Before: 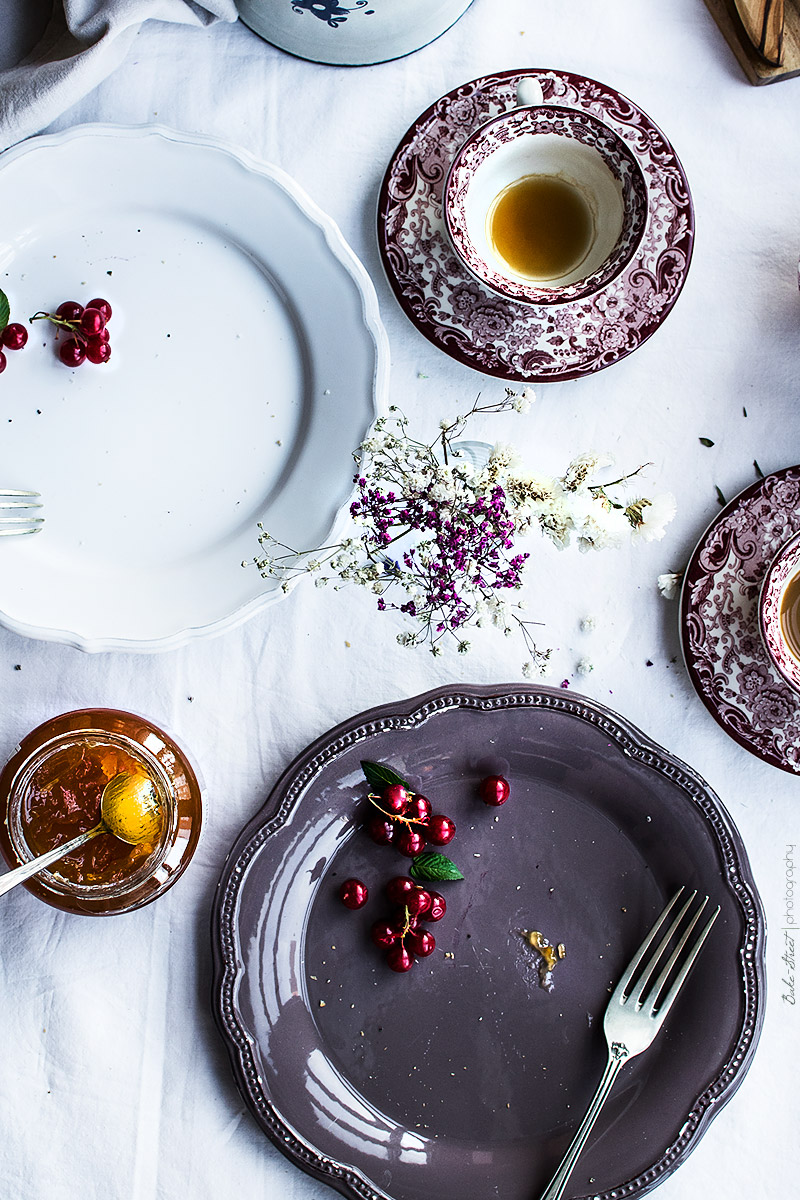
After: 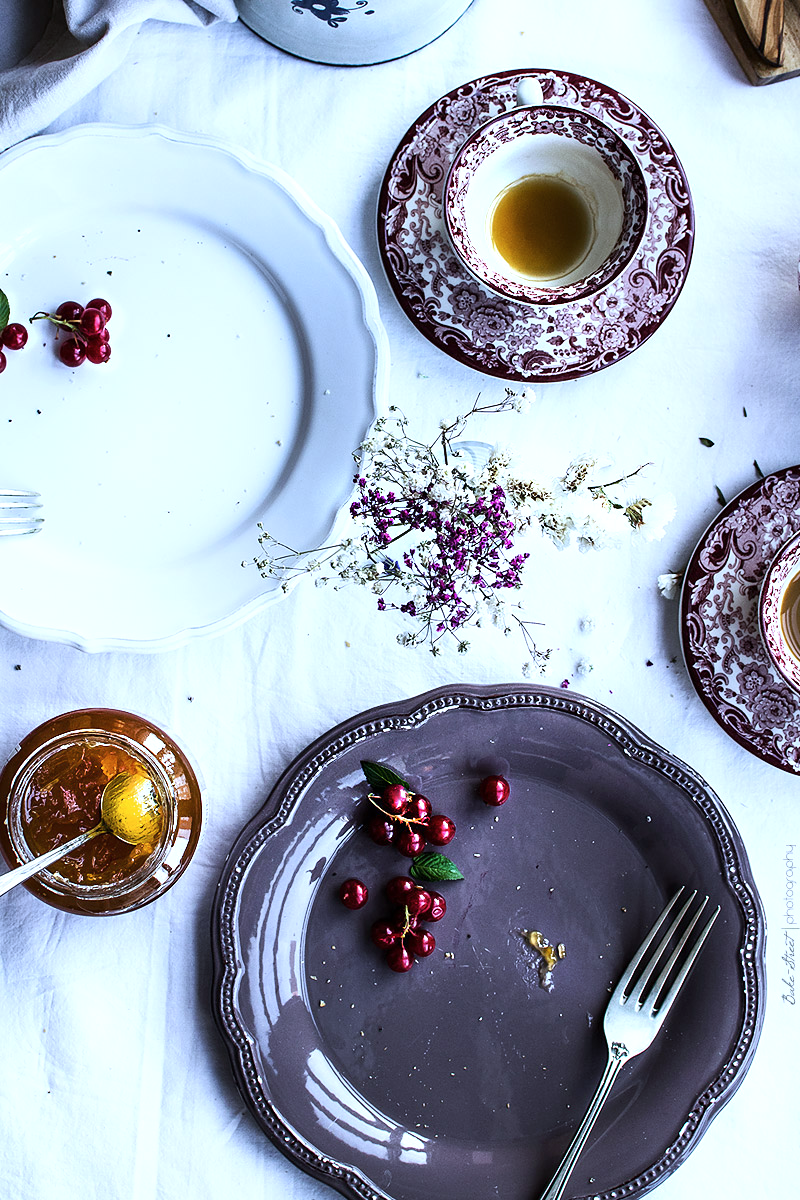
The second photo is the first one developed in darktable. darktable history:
exposure: exposure 0.236 EV, compensate highlight preservation false
white balance: red 0.926, green 1.003, blue 1.133
tone equalizer: on, module defaults
contrast brightness saturation: saturation -0.05
